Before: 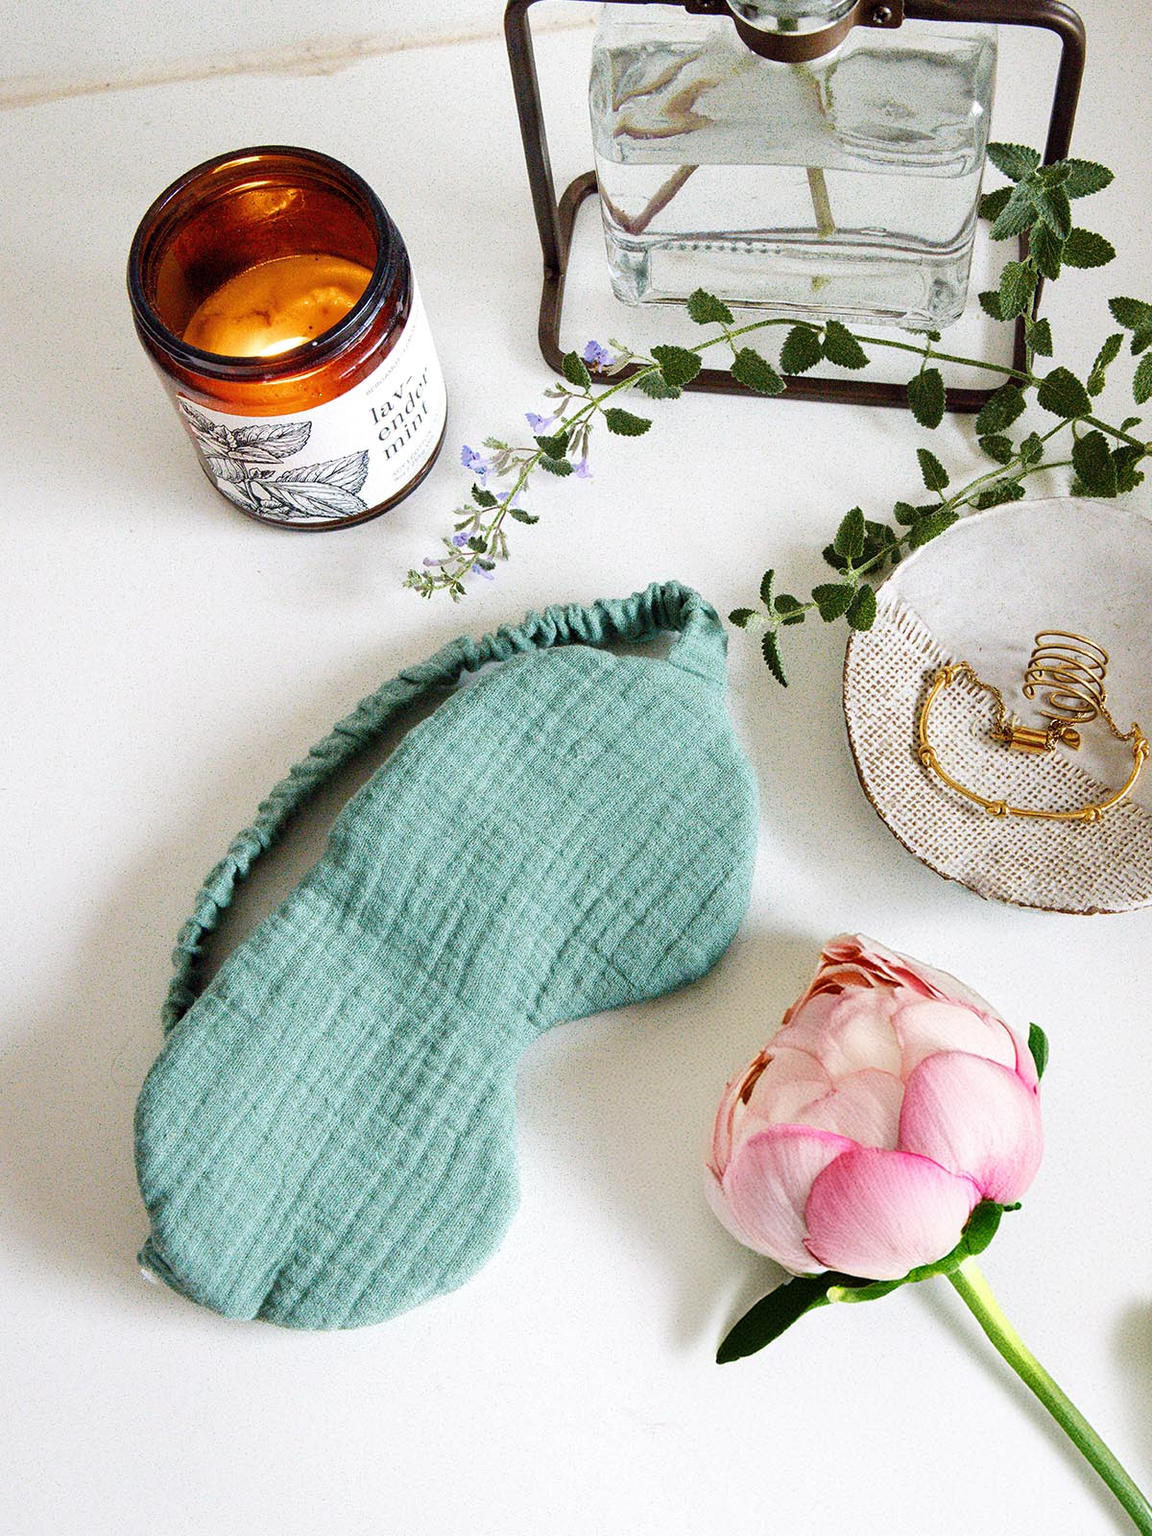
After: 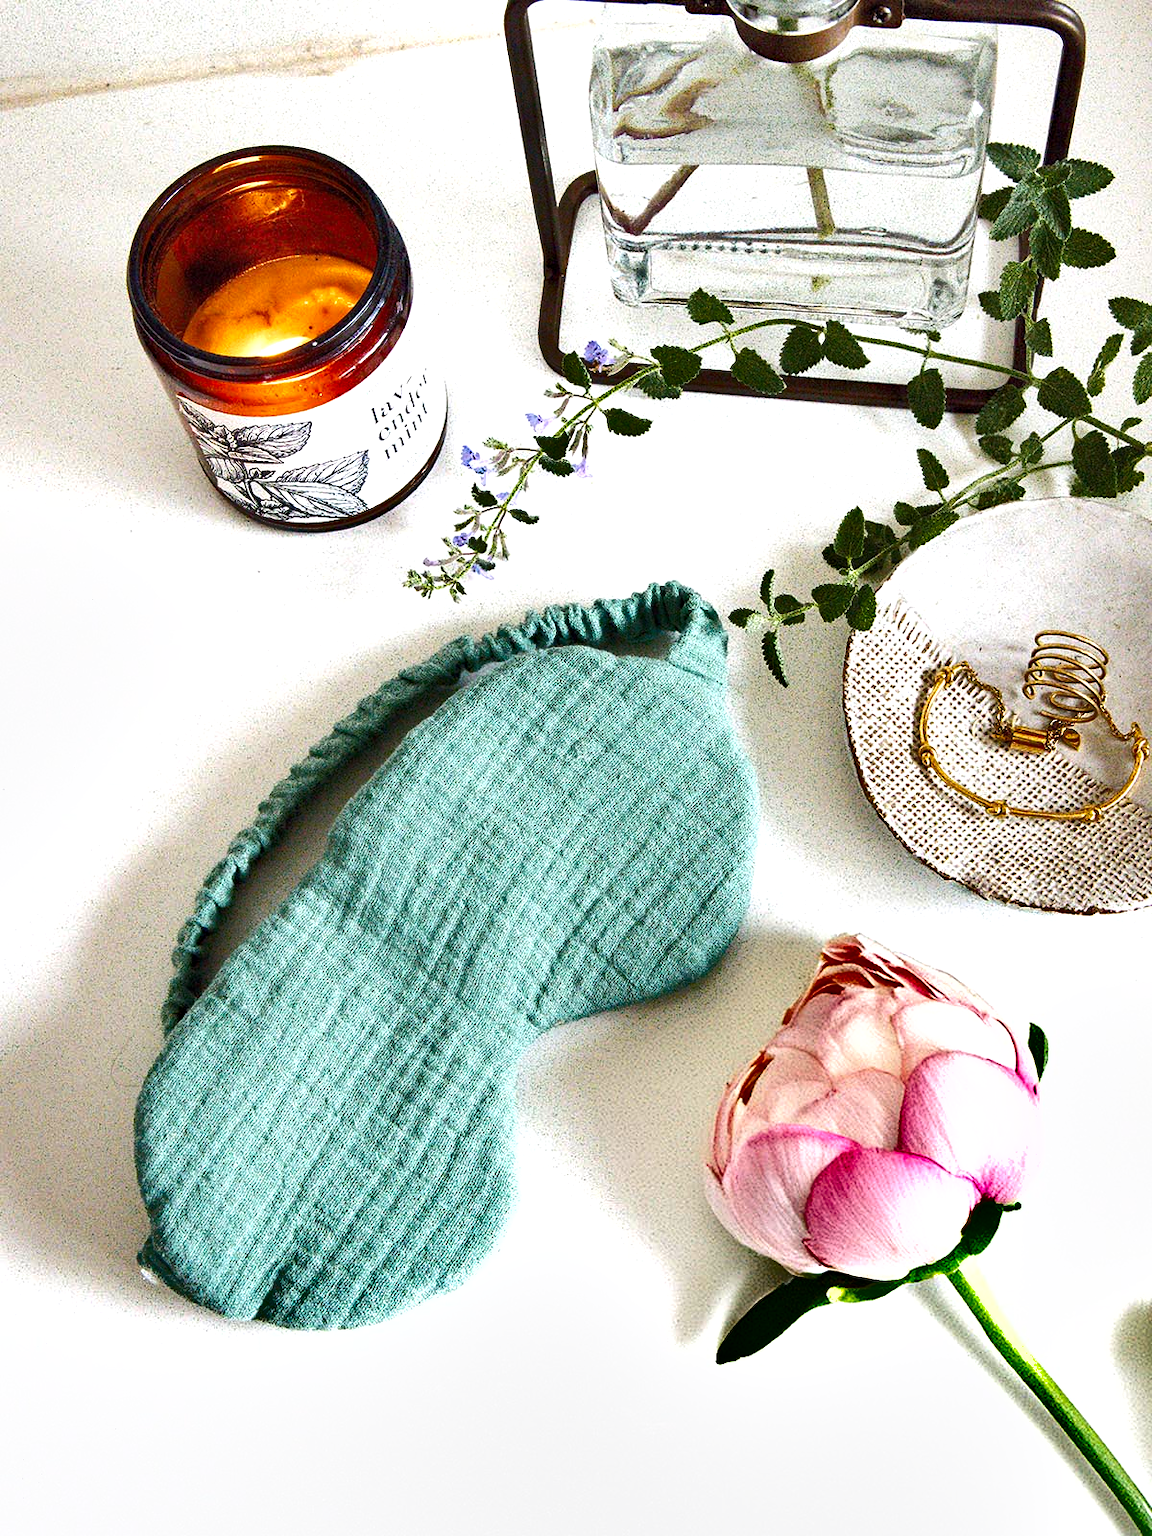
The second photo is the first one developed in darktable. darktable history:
shadows and highlights: soften with gaussian
haze removal: adaptive false
exposure: exposure 0.556 EV, compensate highlight preservation false
